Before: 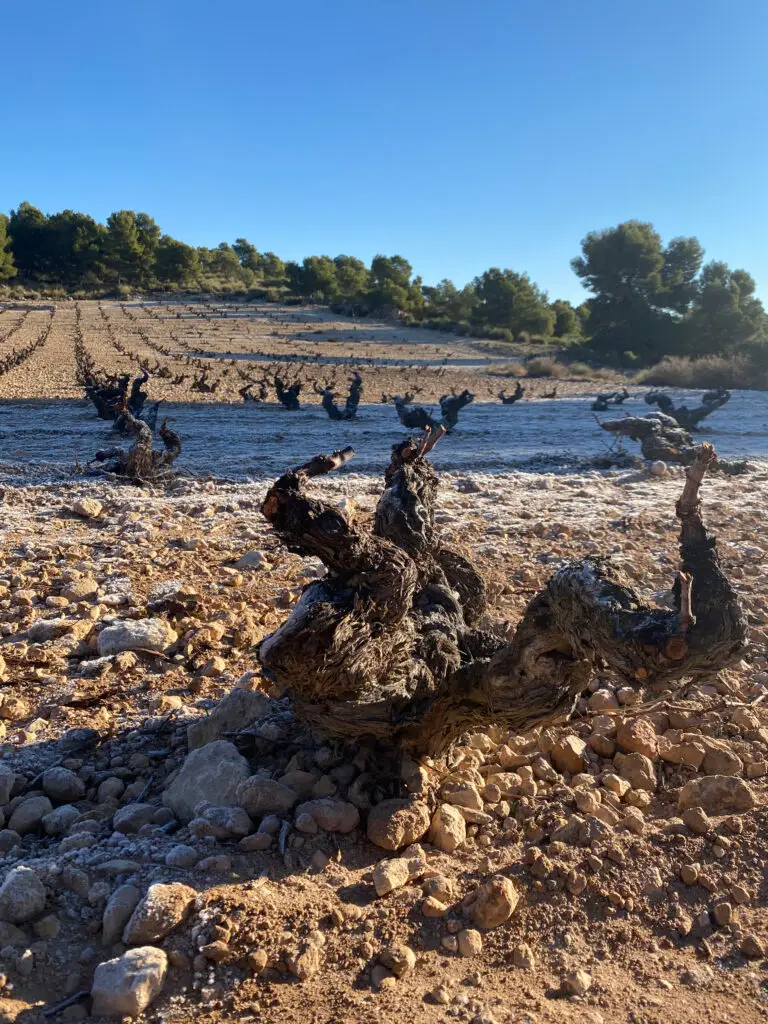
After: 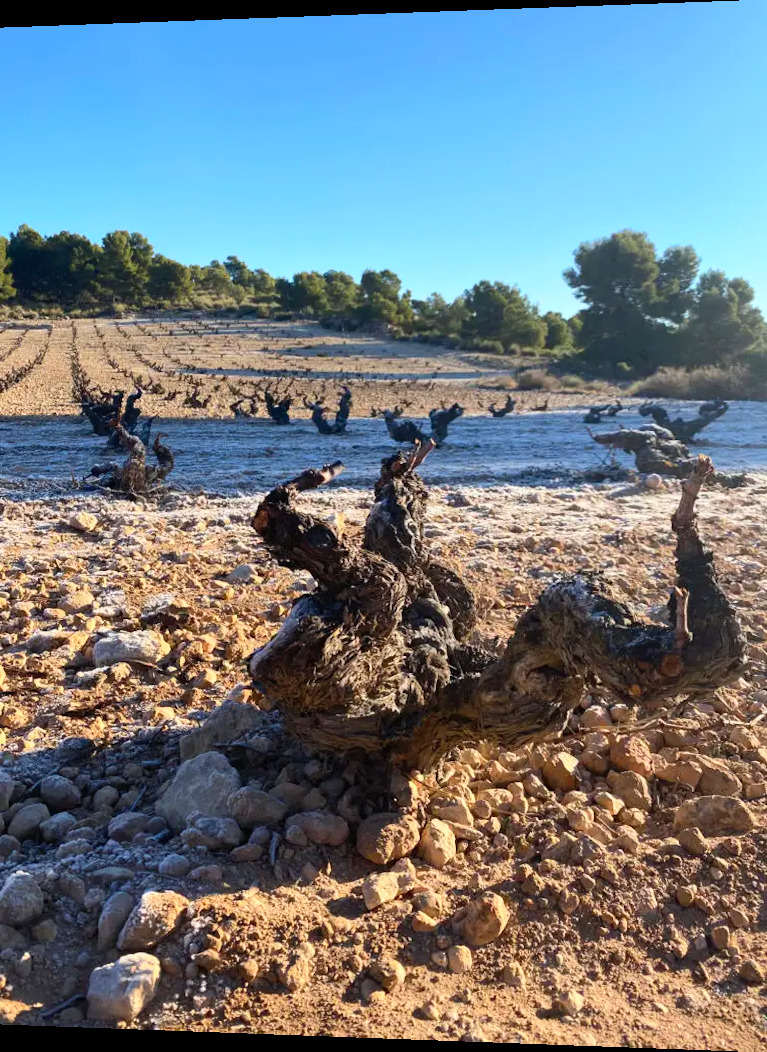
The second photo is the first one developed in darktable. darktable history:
rotate and perspective: lens shift (horizontal) -0.055, automatic cropping off
contrast brightness saturation: contrast 0.2, brightness 0.16, saturation 0.22
